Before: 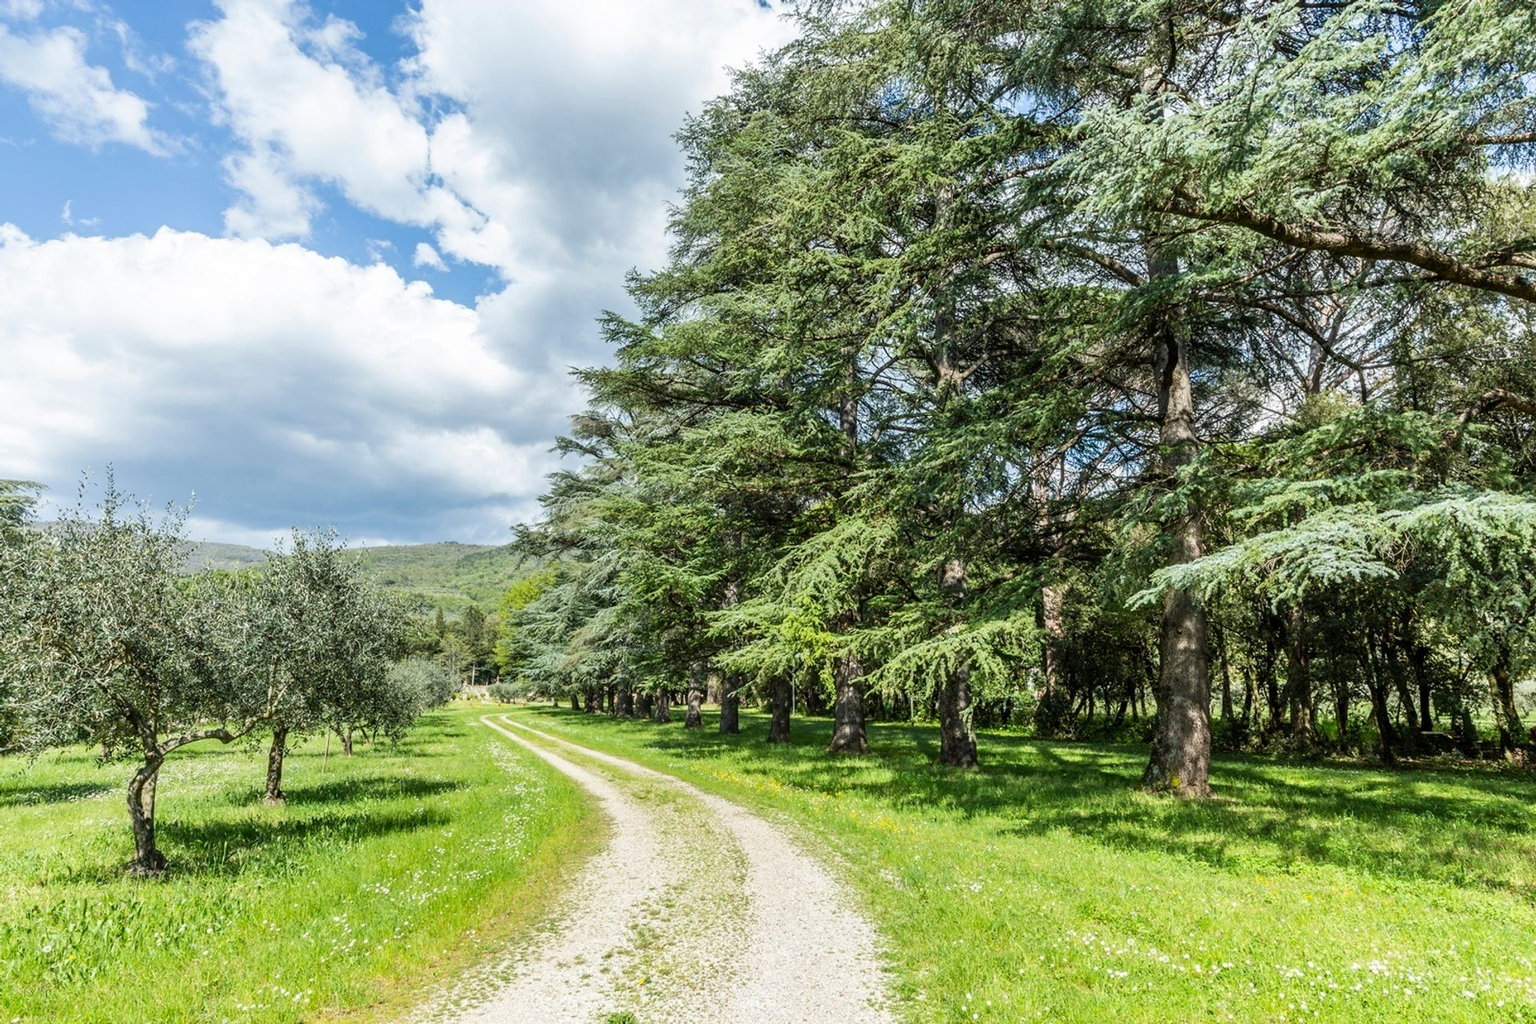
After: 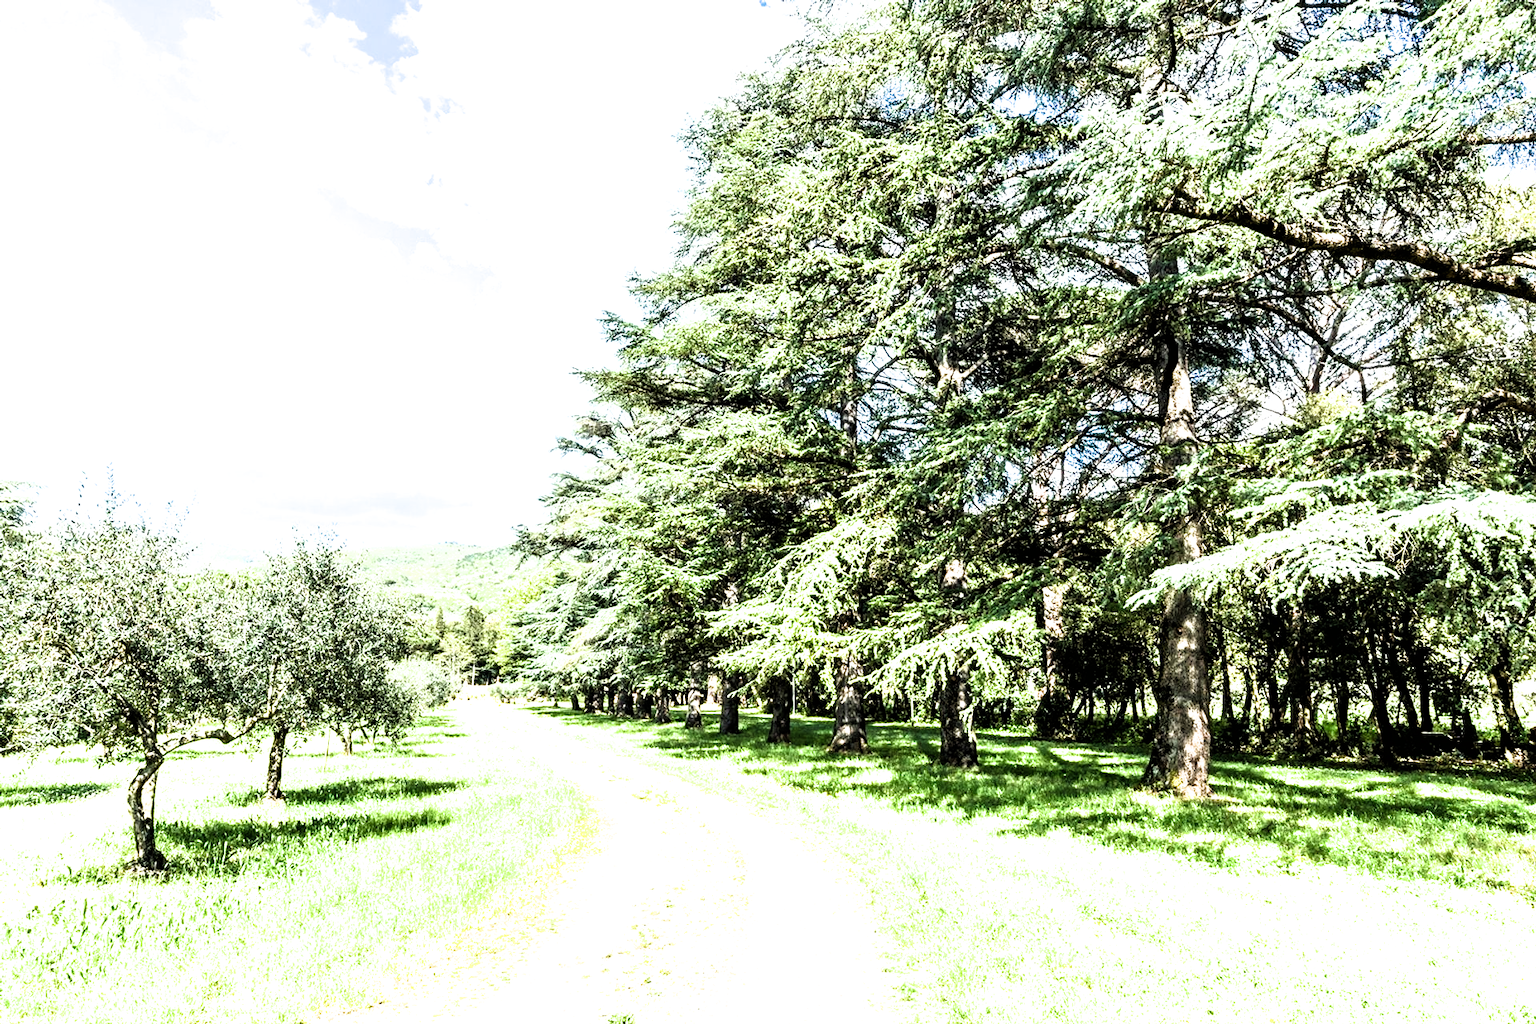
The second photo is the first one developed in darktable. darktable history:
exposure: black level correction 0, exposure 1.103 EV, compensate highlight preservation false
filmic rgb: black relative exposure -8.27 EV, white relative exposure 2.24 EV, hardness 7.09, latitude 84.98%, contrast 1.697, highlights saturation mix -4.06%, shadows ↔ highlights balance -2.56%
velvia: strength 15.34%
tone equalizer: on, module defaults
